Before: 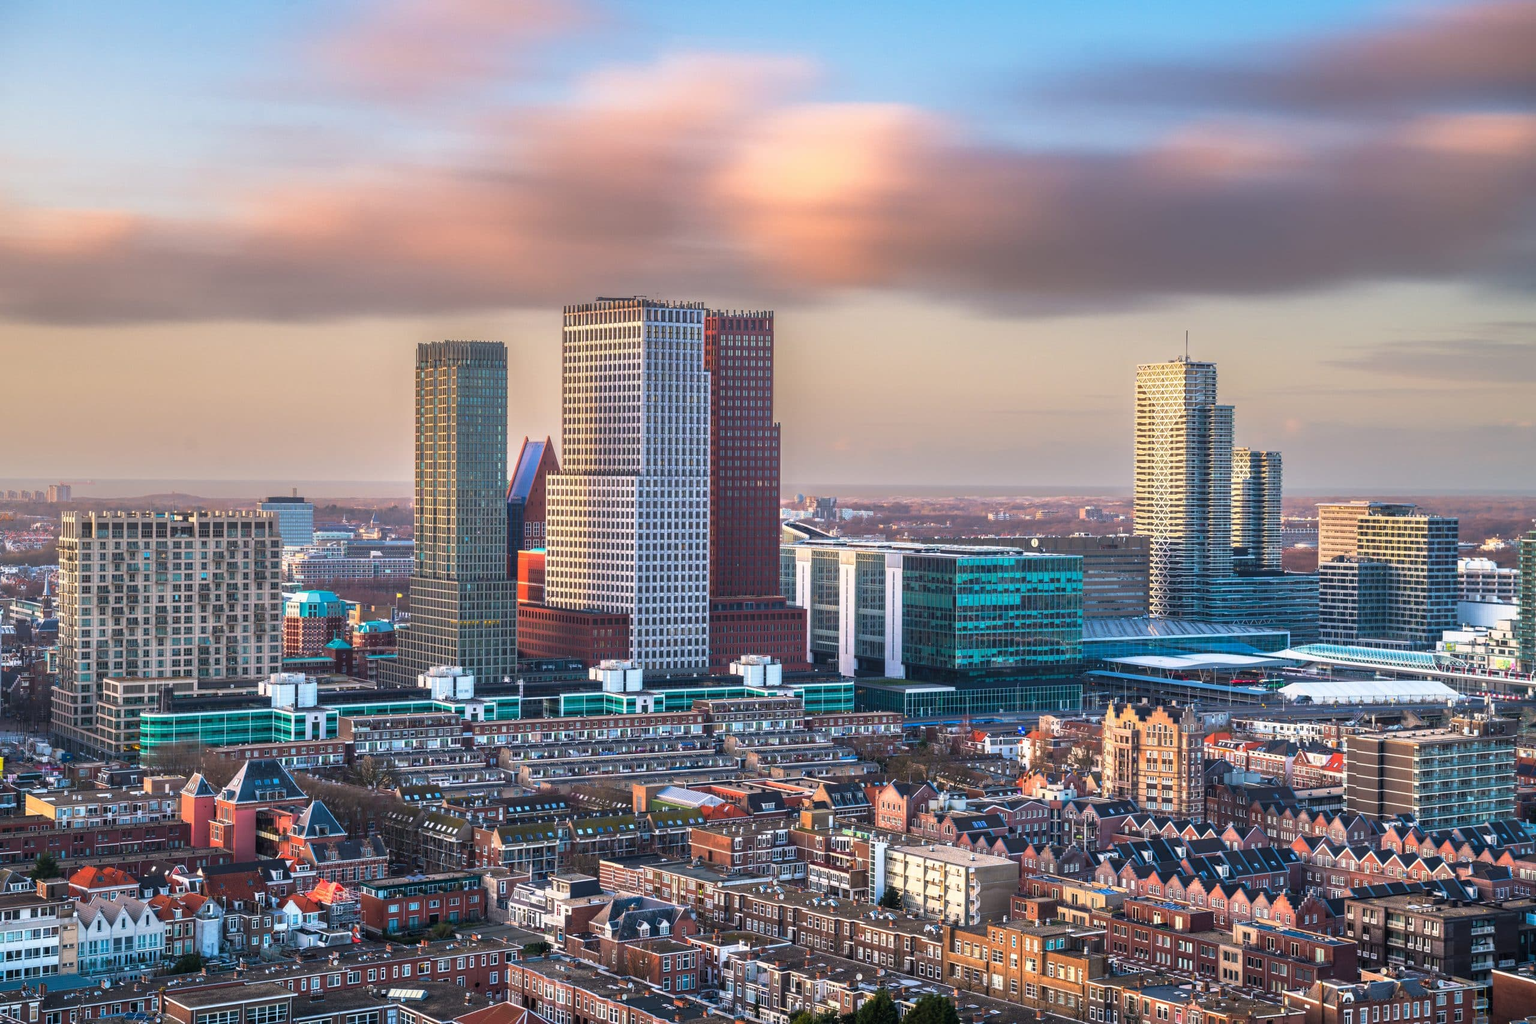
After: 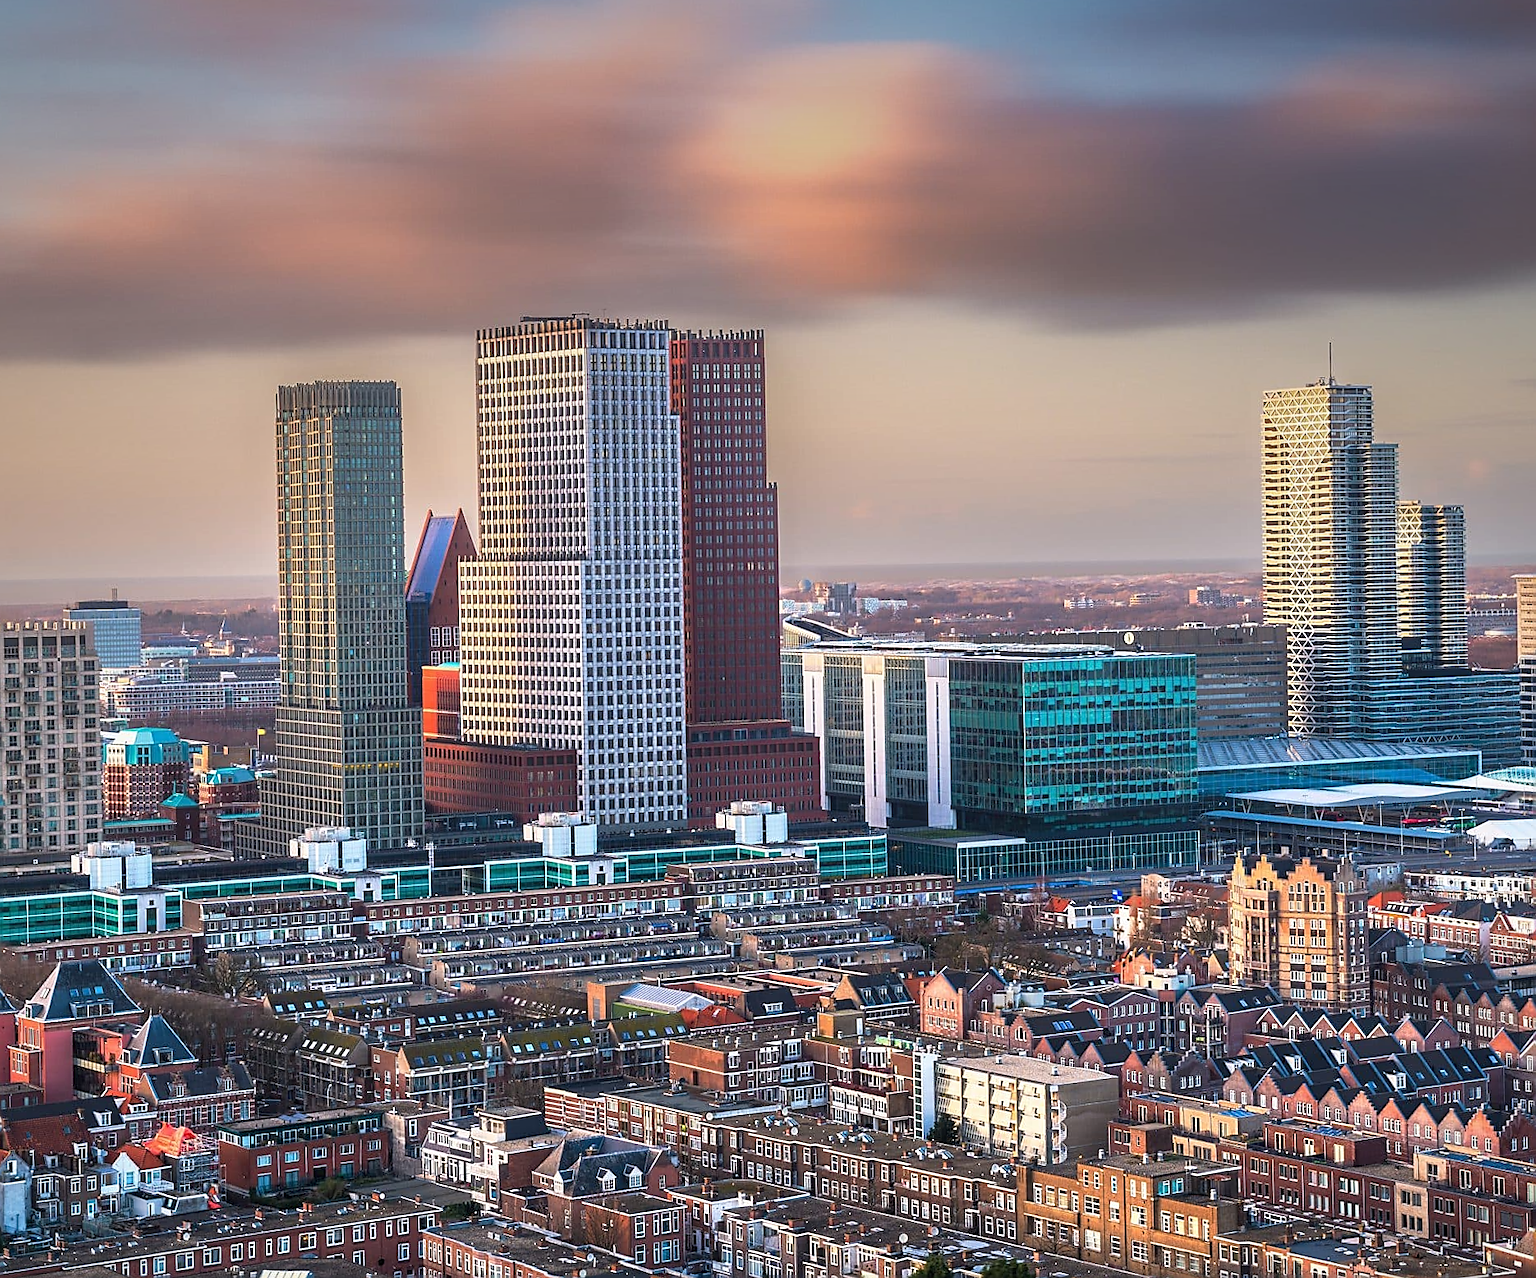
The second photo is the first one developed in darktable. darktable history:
crop and rotate: left 13.15%, top 5.251%, right 12.609%
vignetting: fall-off start 97.52%, fall-off radius 100%, brightness -0.574, saturation 0, center (-0.027, 0.404), width/height ratio 1.368, unbound false
rotate and perspective: rotation -1.42°, crop left 0.016, crop right 0.984, crop top 0.035, crop bottom 0.965
sharpen: radius 1.4, amount 1.25, threshold 0.7
